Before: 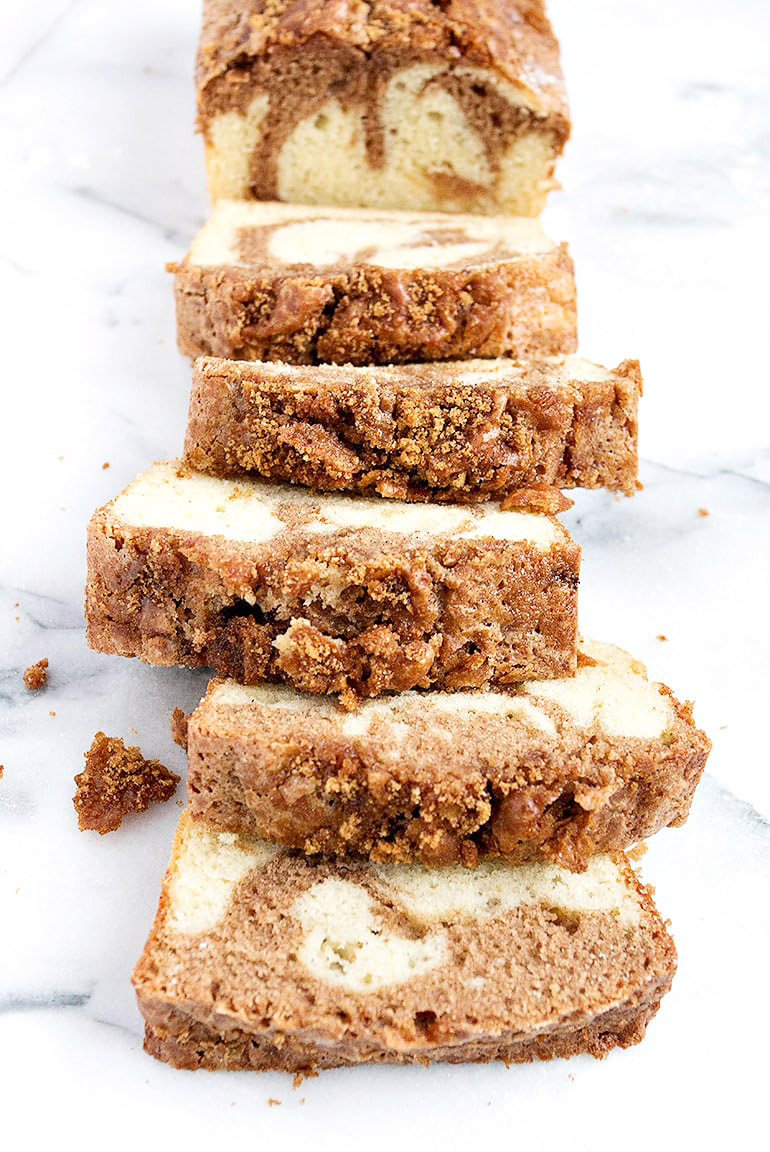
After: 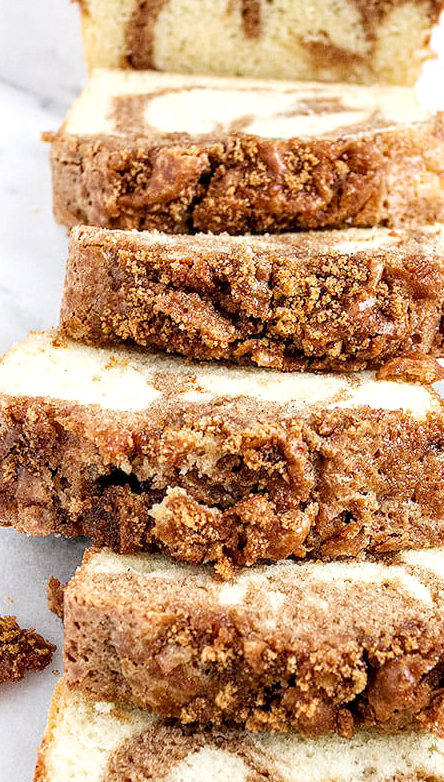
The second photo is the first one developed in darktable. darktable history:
crop: left 16.186%, top 11.417%, right 26.03%, bottom 20.676%
local contrast: detail 130%
